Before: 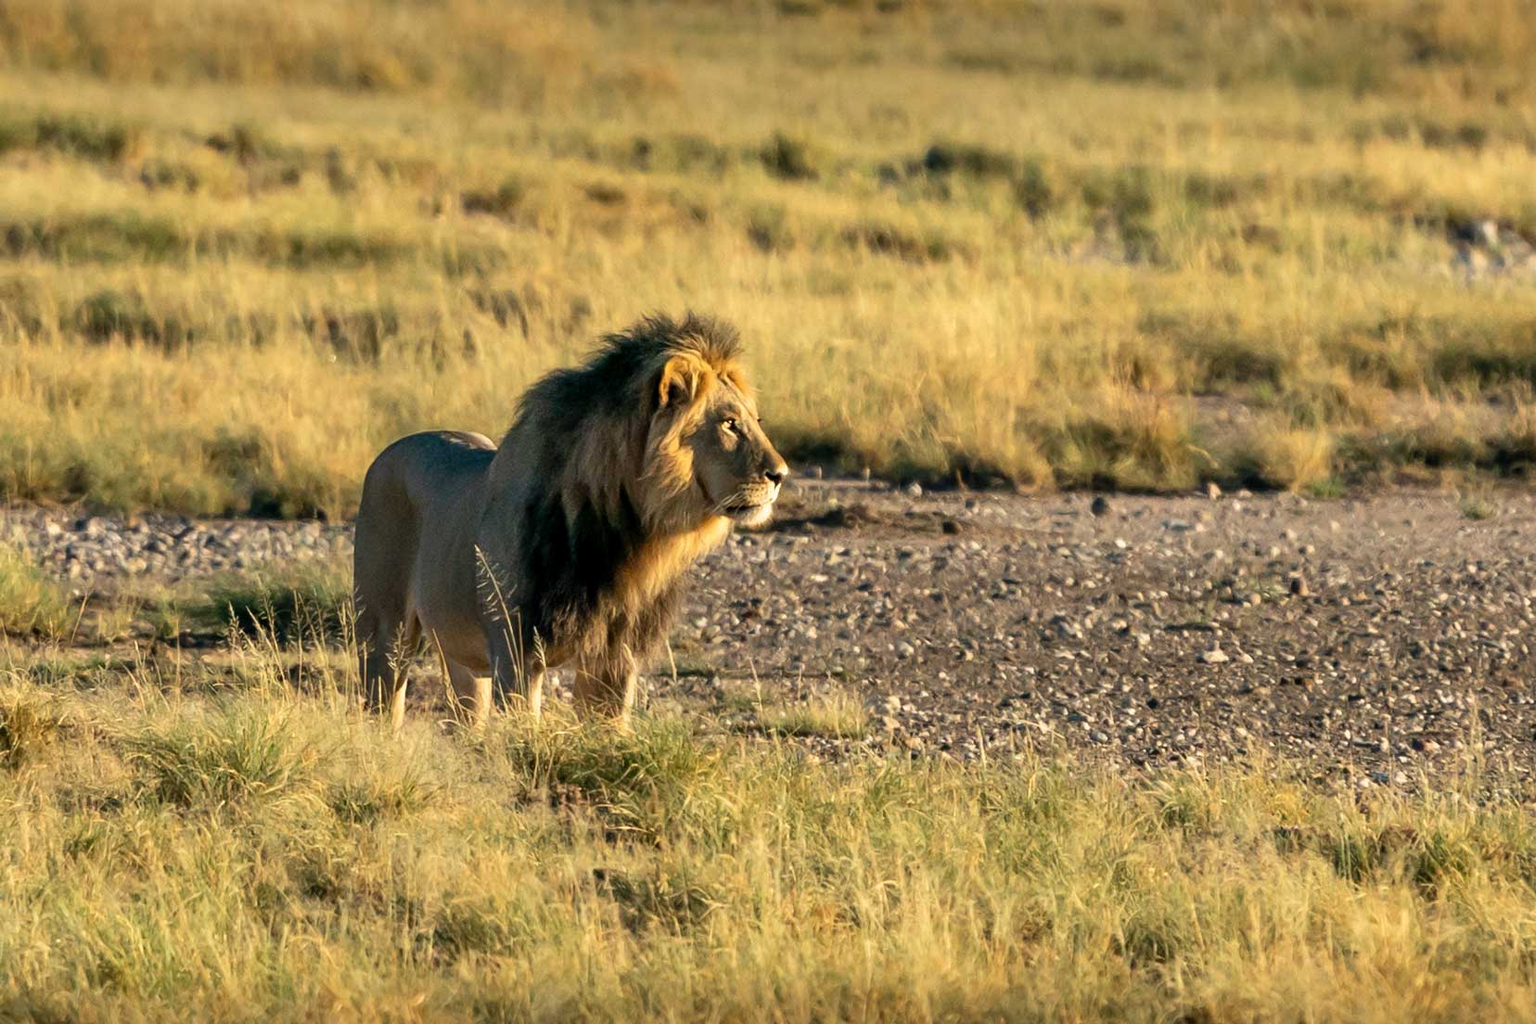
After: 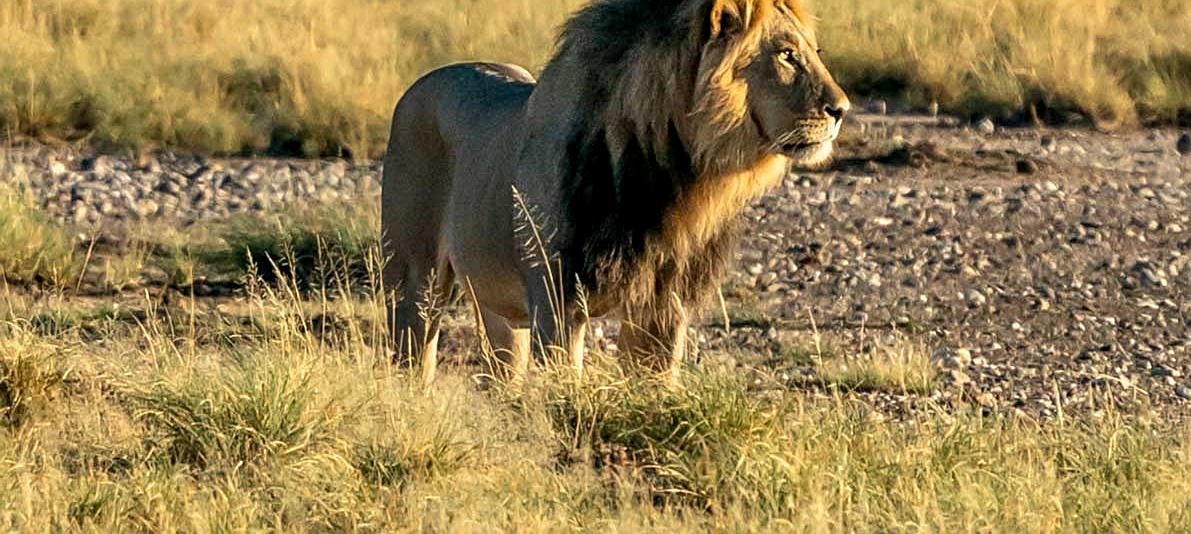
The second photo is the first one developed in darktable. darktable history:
crop: top 36.433%, right 28.021%, bottom 15.138%
sharpen: on, module defaults
local contrast: on, module defaults
base curve: curves: ch0 [(0, 0) (0.283, 0.295) (1, 1)], preserve colors none
